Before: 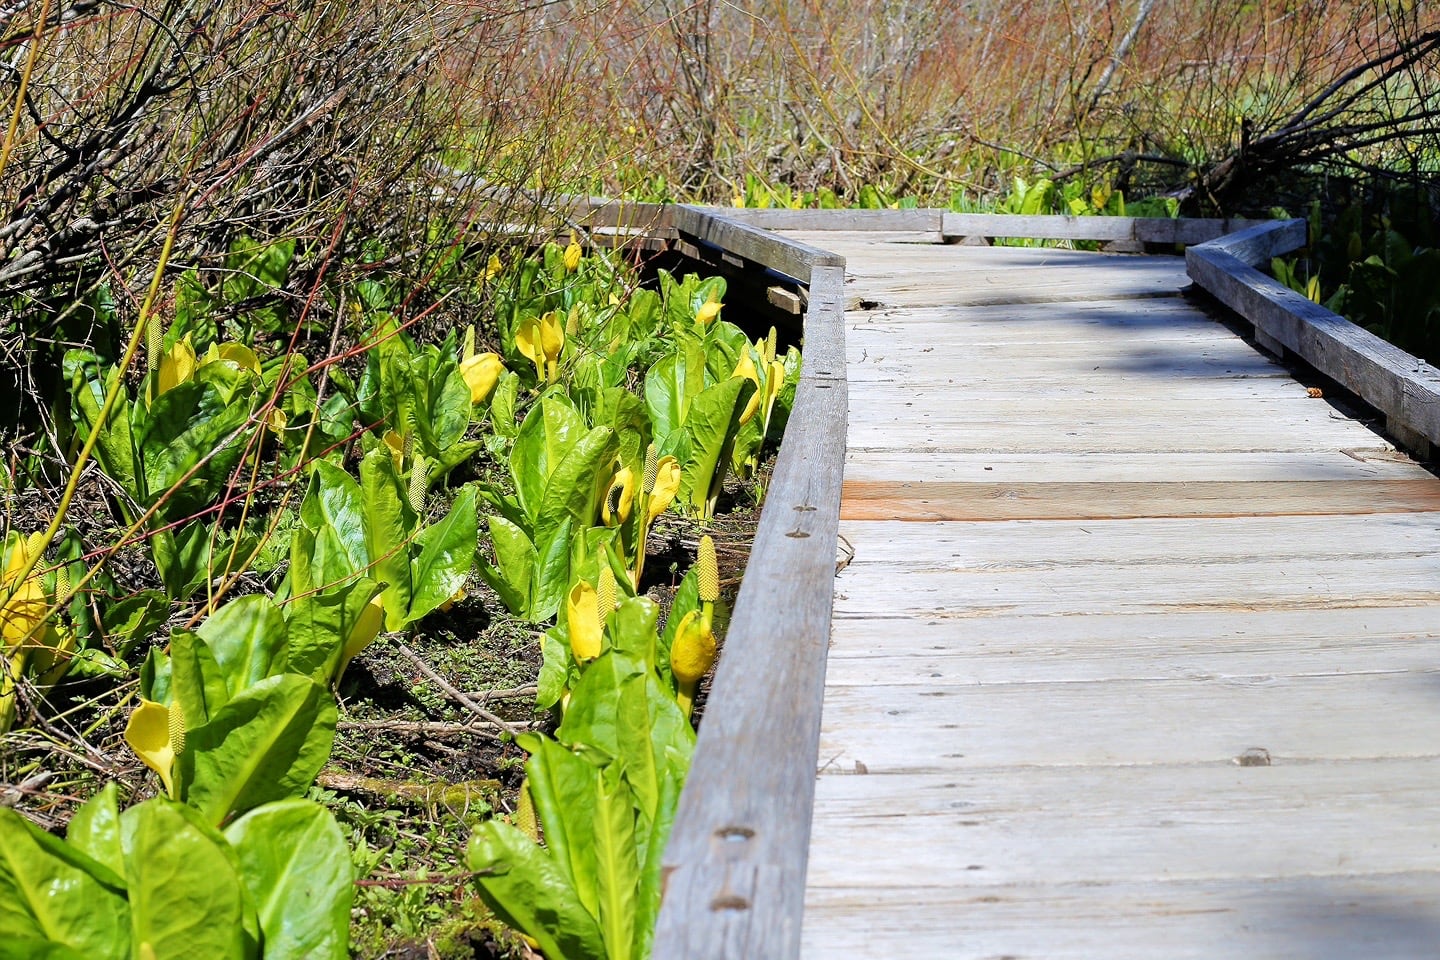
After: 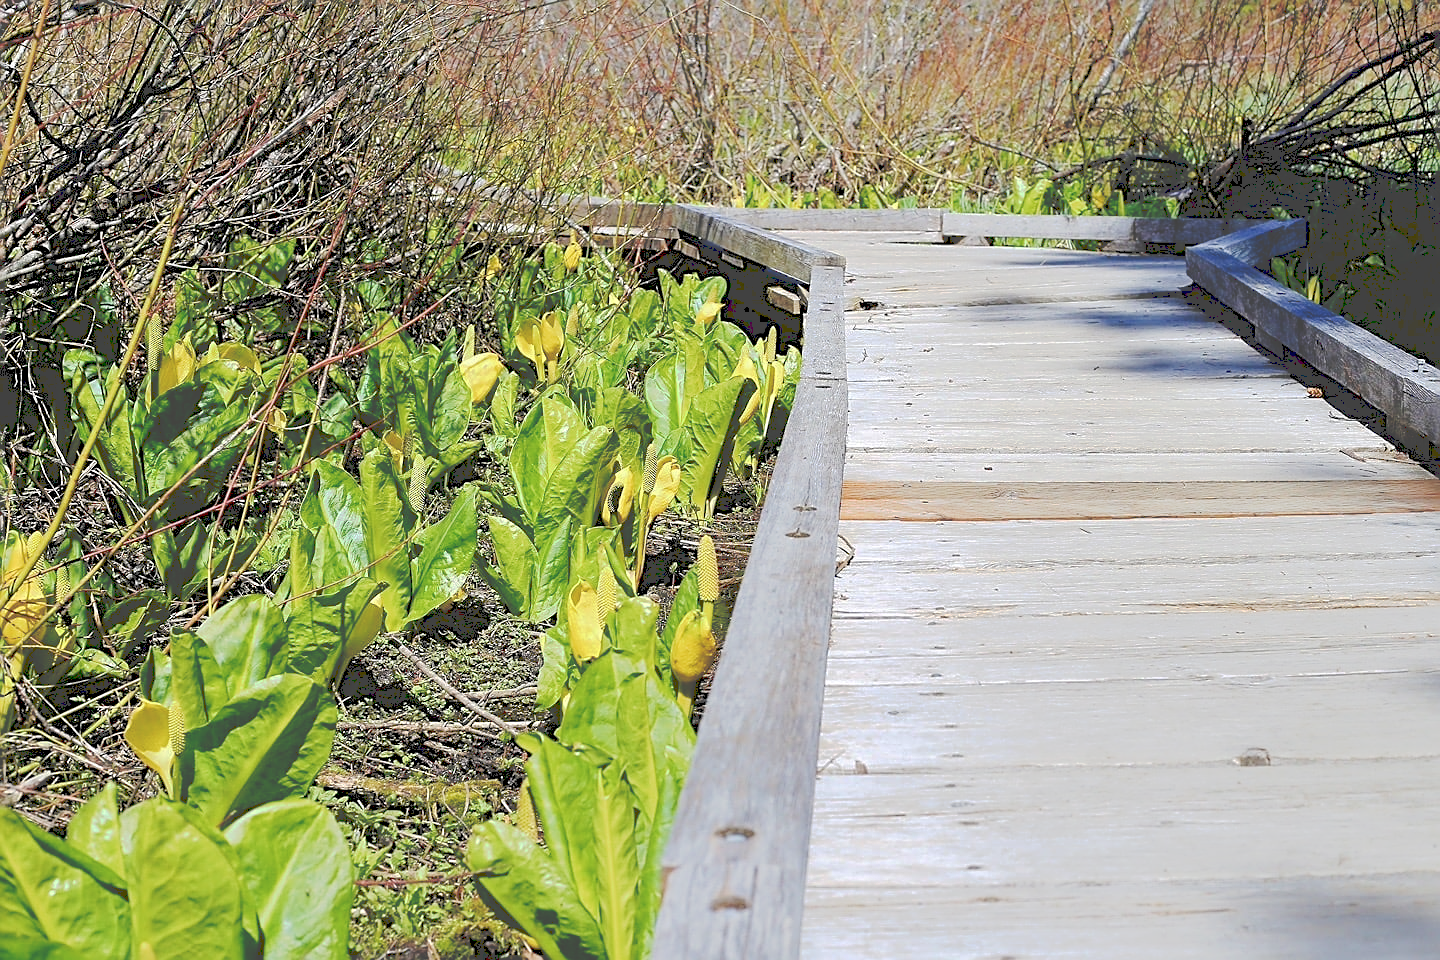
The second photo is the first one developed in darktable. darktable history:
sharpen: on, module defaults
tone curve: curves: ch0 [(0, 0) (0.003, 0.272) (0.011, 0.275) (0.025, 0.275) (0.044, 0.278) (0.069, 0.282) (0.1, 0.284) (0.136, 0.287) (0.177, 0.294) (0.224, 0.314) (0.277, 0.347) (0.335, 0.403) (0.399, 0.473) (0.468, 0.552) (0.543, 0.622) (0.623, 0.69) (0.709, 0.756) (0.801, 0.818) (0.898, 0.865) (1, 1)], preserve colors none
